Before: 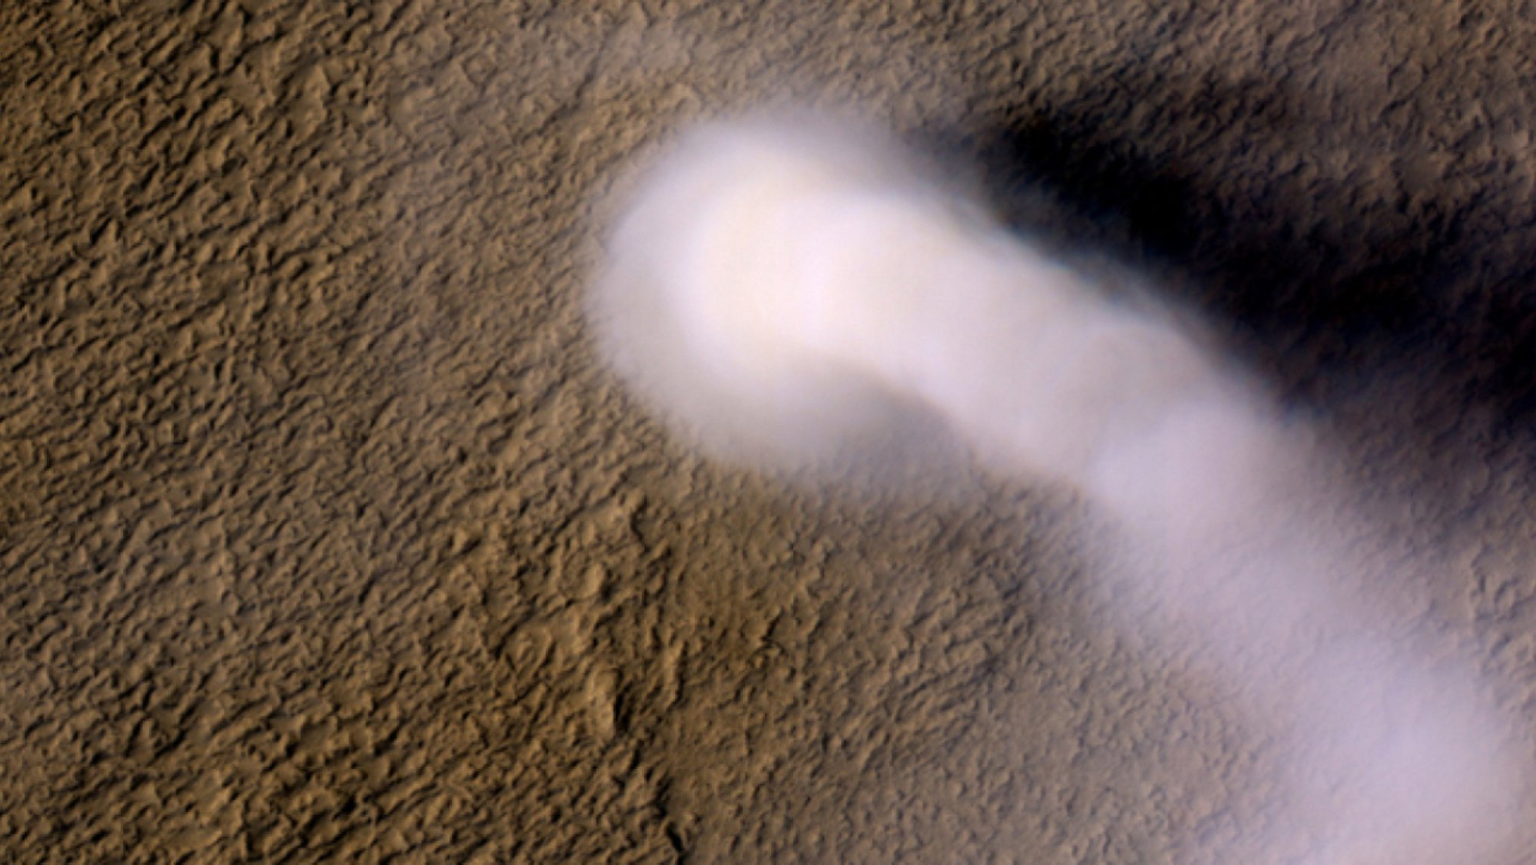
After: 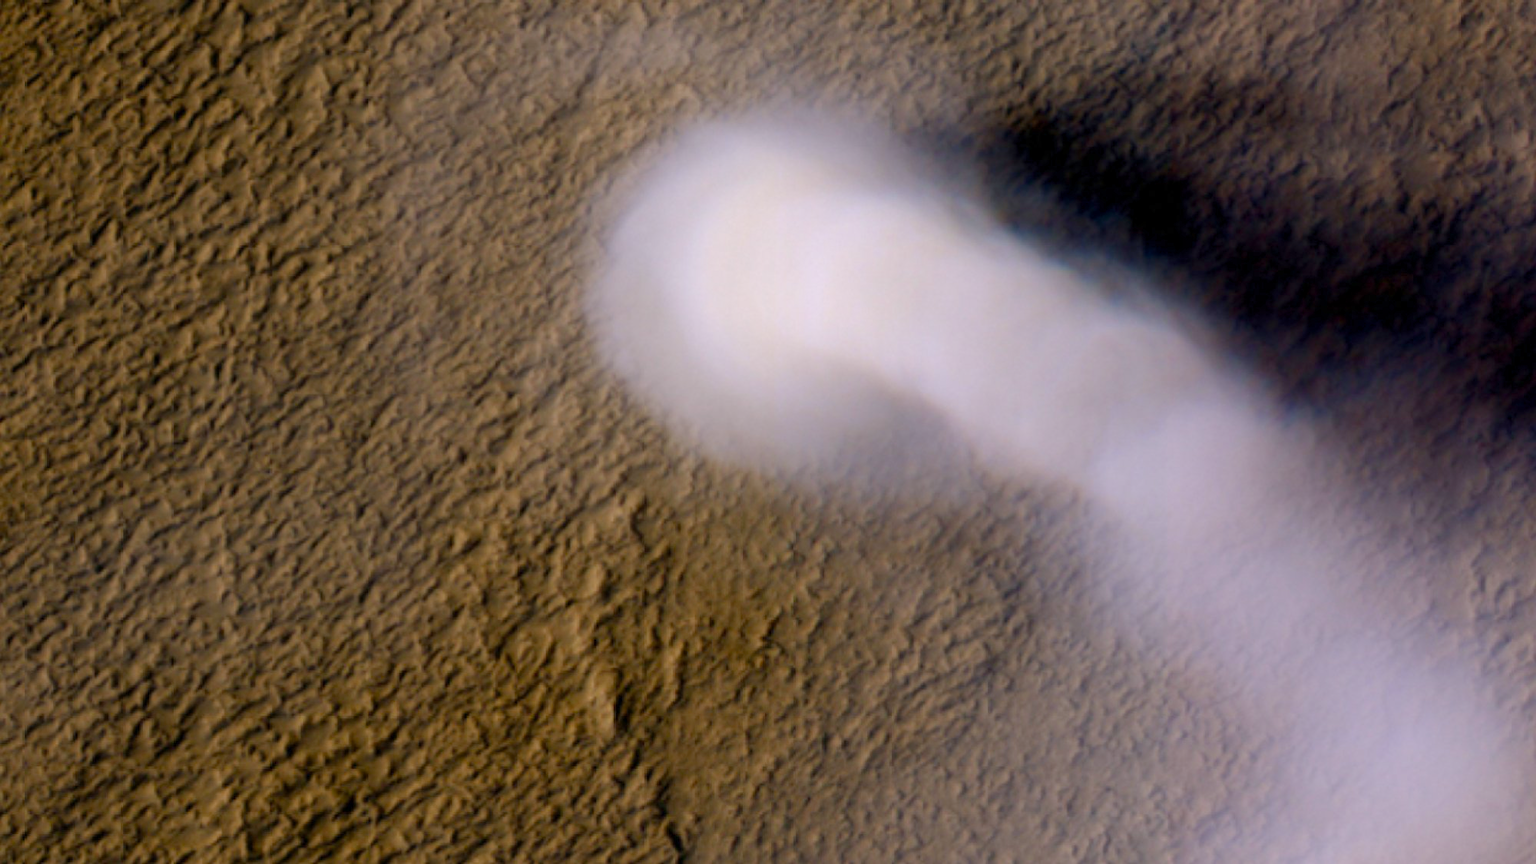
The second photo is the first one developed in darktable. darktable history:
white balance: red 0.982, blue 1.018
color balance rgb: shadows lift › chroma 1%, shadows lift › hue 113°, highlights gain › chroma 0.2%, highlights gain › hue 333°, perceptual saturation grading › global saturation 20%, perceptual saturation grading › highlights -25%, perceptual saturation grading › shadows 25%, contrast -10%
